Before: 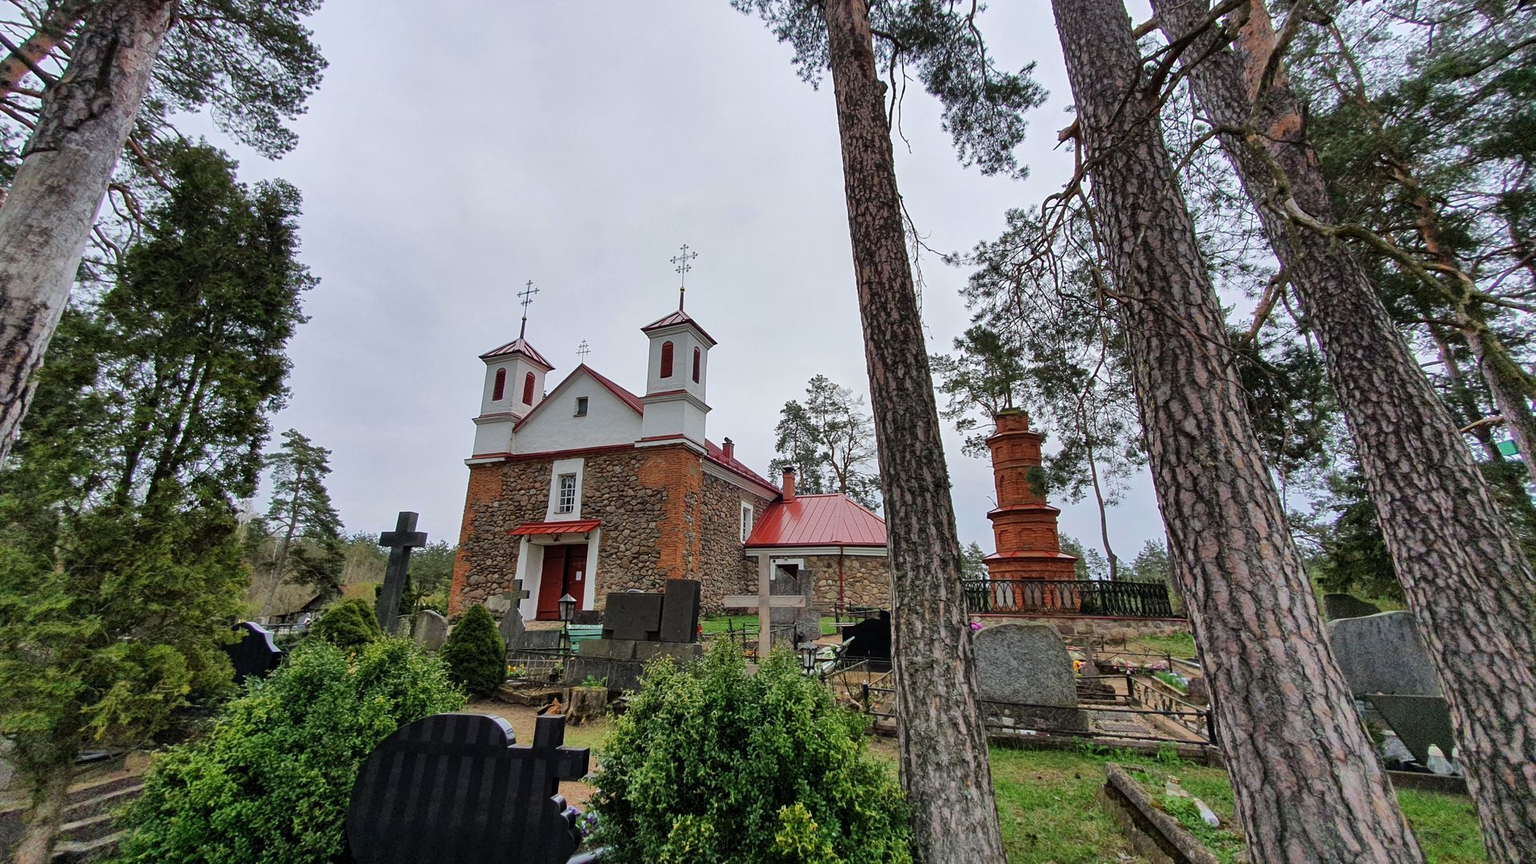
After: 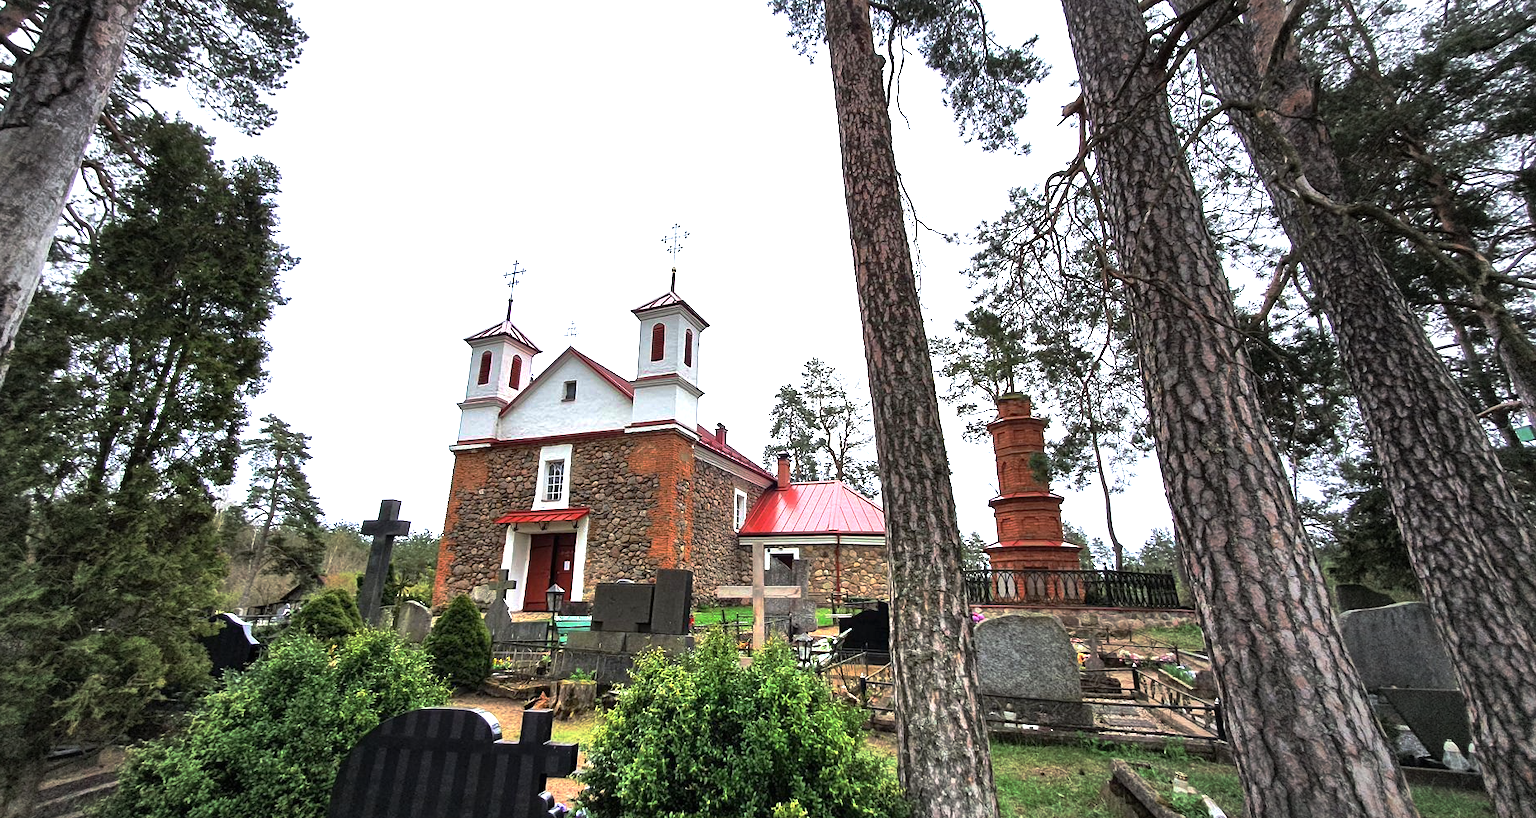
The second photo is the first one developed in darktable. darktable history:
crop: left 1.964%, top 3.251%, right 1.122%, bottom 4.933%
exposure: black level correction 0, exposure 1.45 EV, compensate exposure bias true, compensate highlight preservation false
vignetting: fall-off start 33.76%, fall-off radius 64.94%, brightness -0.575, center (-0.12, -0.002), width/height ratio 0.959
base curve: curves: ch0 [(0, 0) (0.595, 0.418) (1, 1)], preserve colors none
